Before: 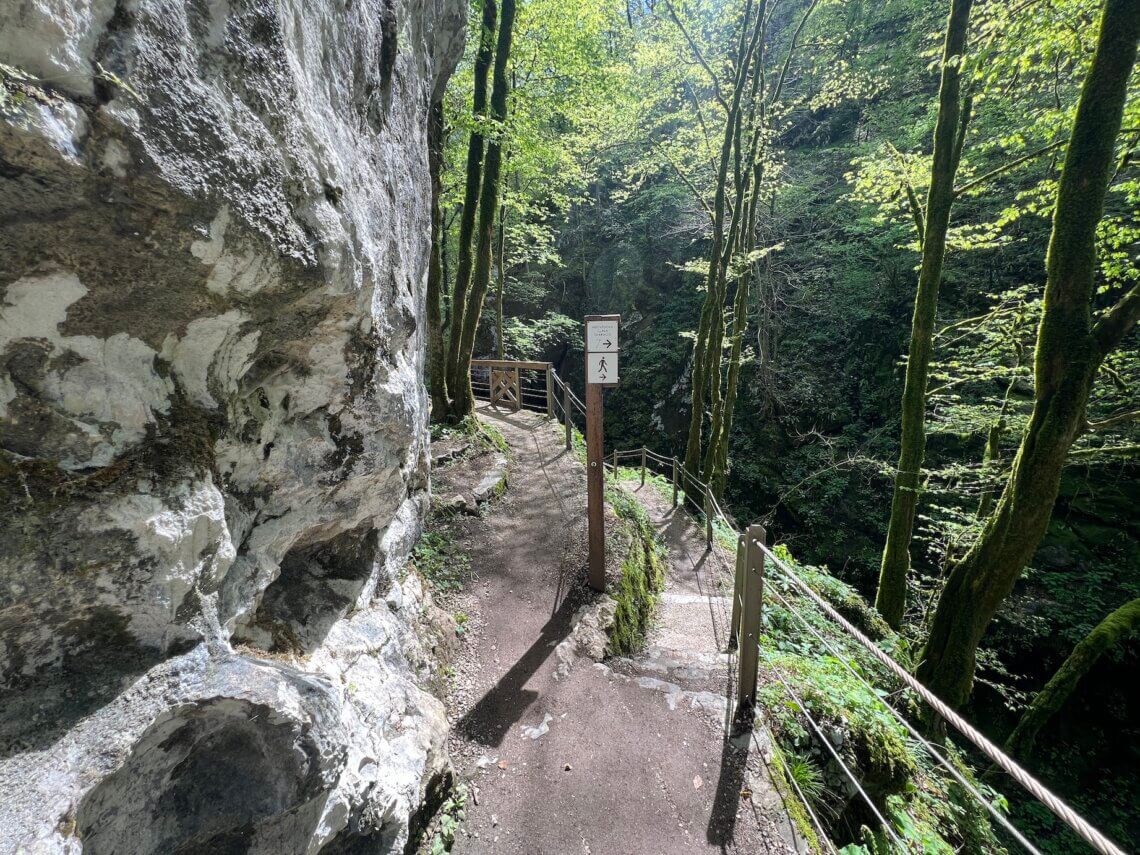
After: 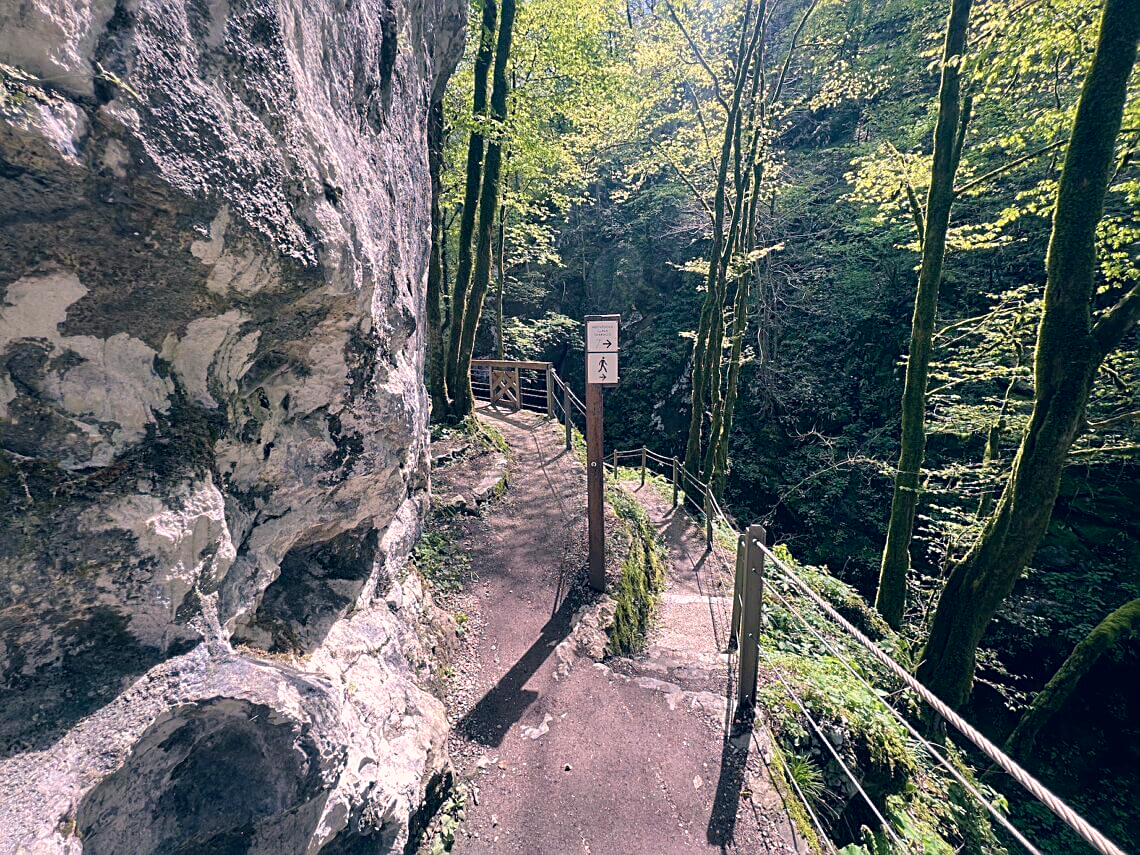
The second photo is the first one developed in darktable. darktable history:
sharpen: amount 0.589
velvia: on, module defaults
color correction: highlights a* 13.67, highlights b* 6.05, shadows a* -5.31, shadows b* -15.8, saturation 0.856
